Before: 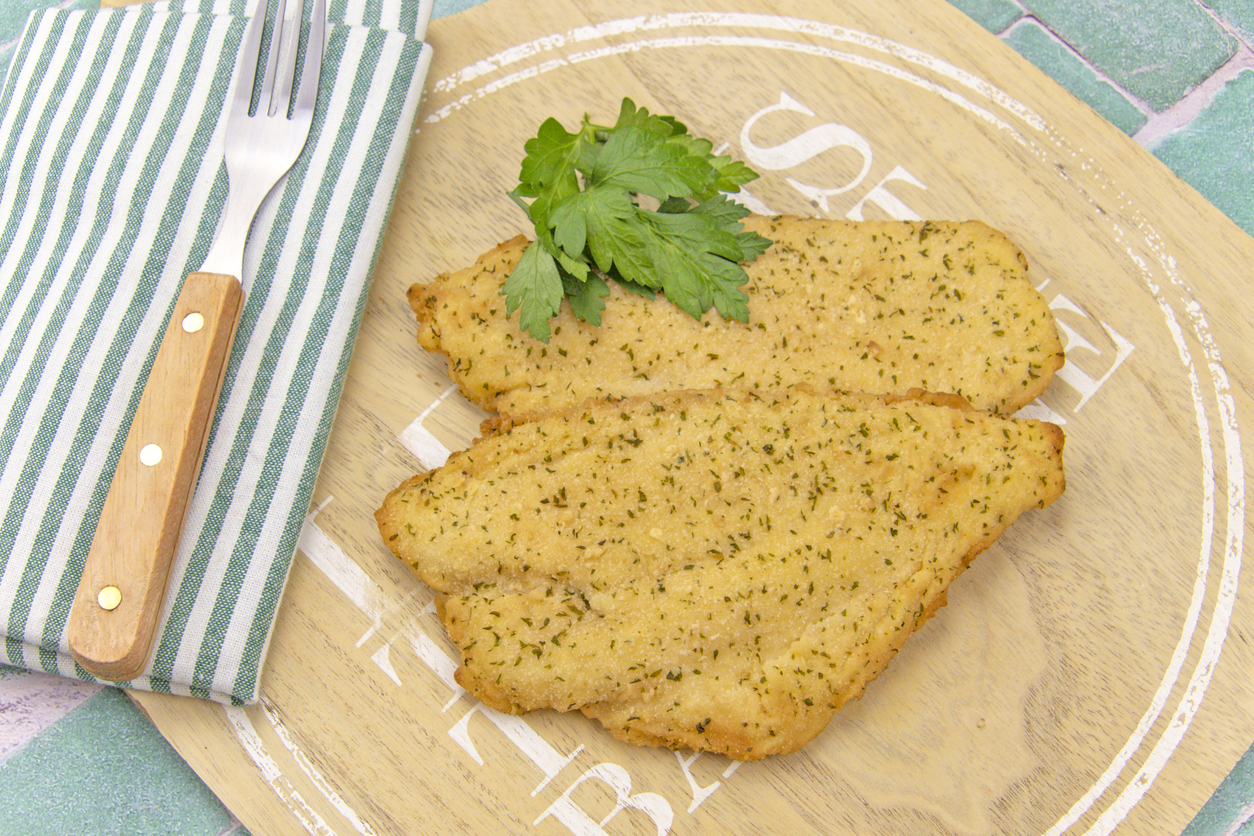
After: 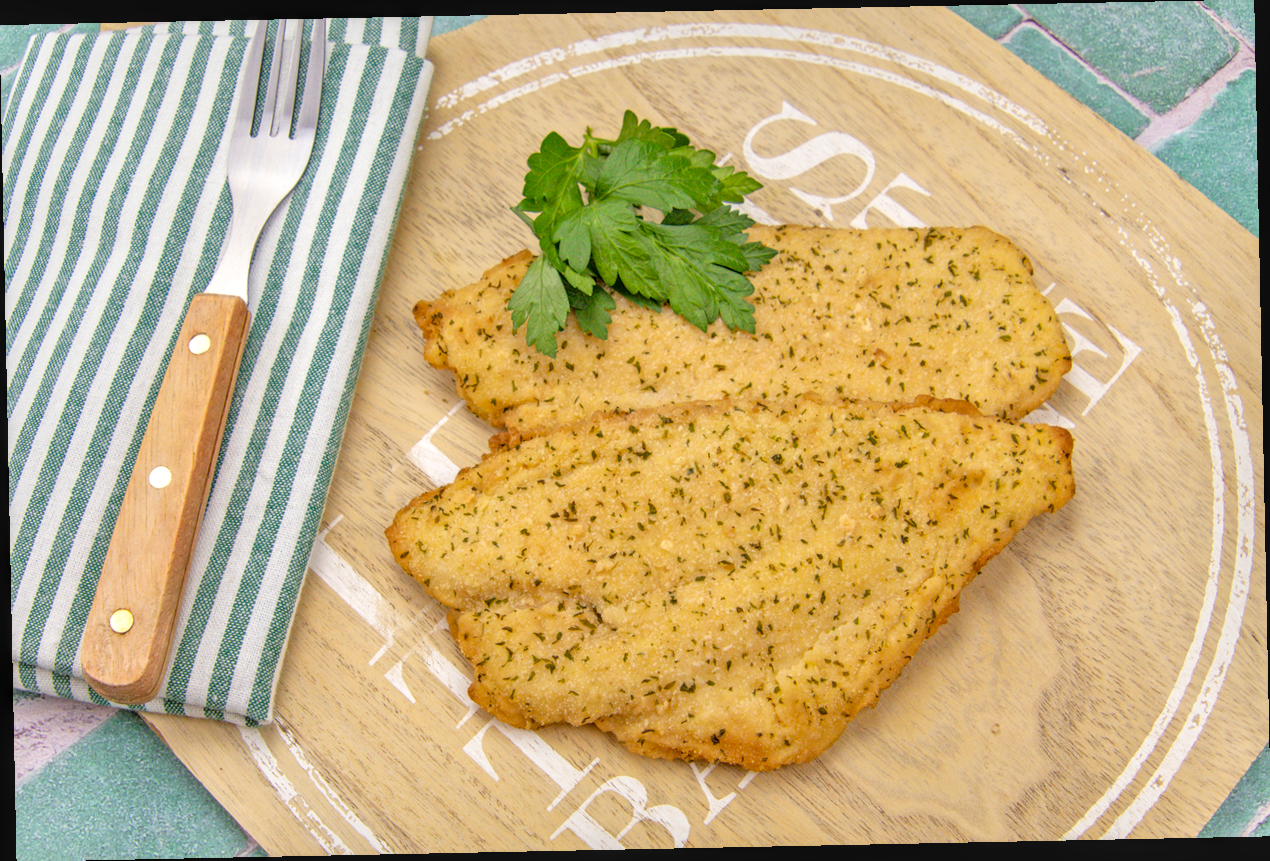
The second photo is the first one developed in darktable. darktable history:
local contrast: detail 130%
rotate and perspective: rotation -1.17°, automatic cropping off
